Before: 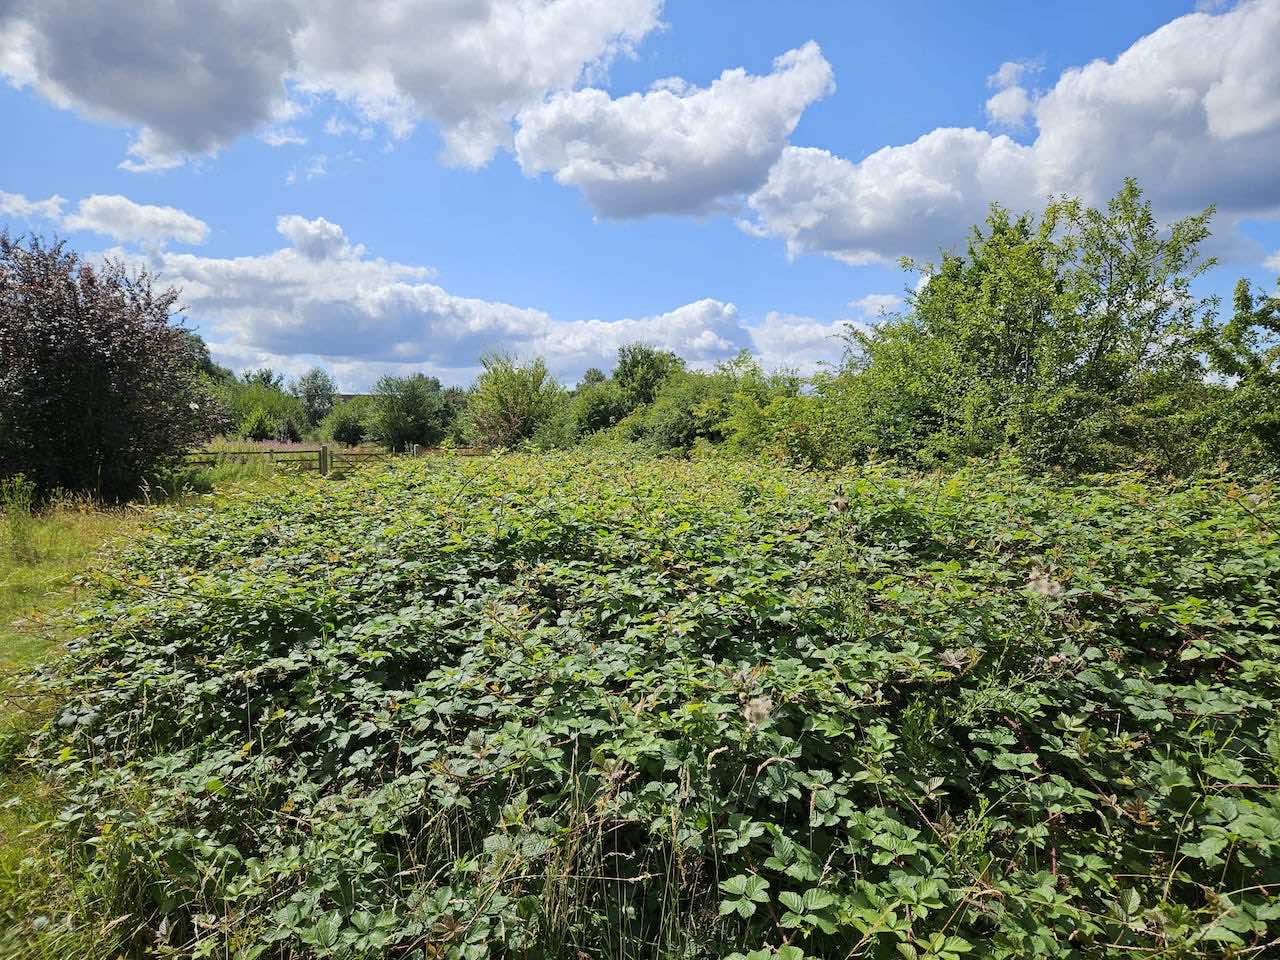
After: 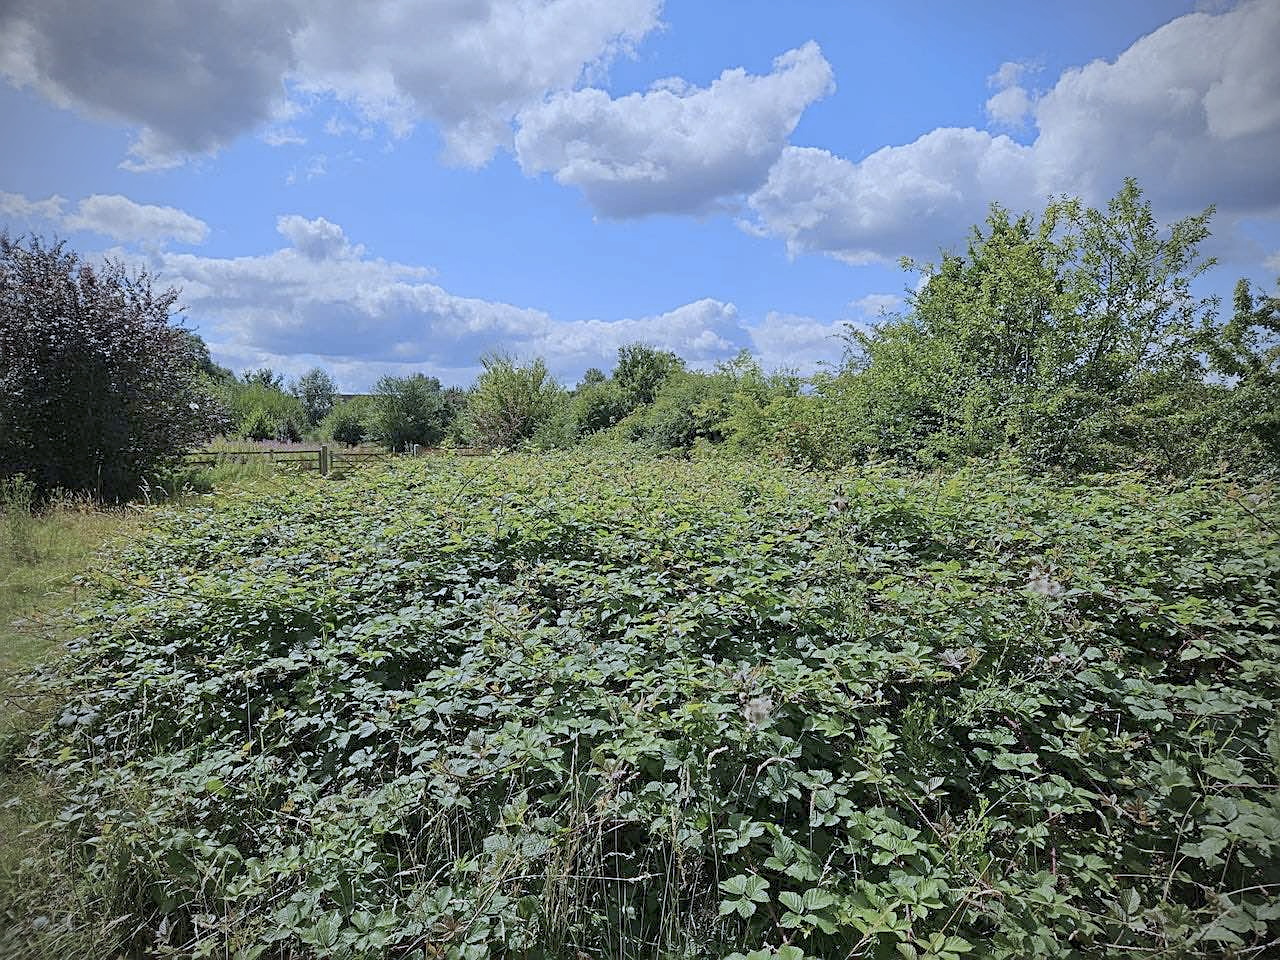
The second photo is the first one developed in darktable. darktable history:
white balance: red 0.948, green 1.02, blue 1.176
sharpen: on, module defaults
color balance rgb: perceptual saturation grading › global saturation -27.94%, hue shift -2.27°, contrast -21.26%
vignetting: on, module defaults
